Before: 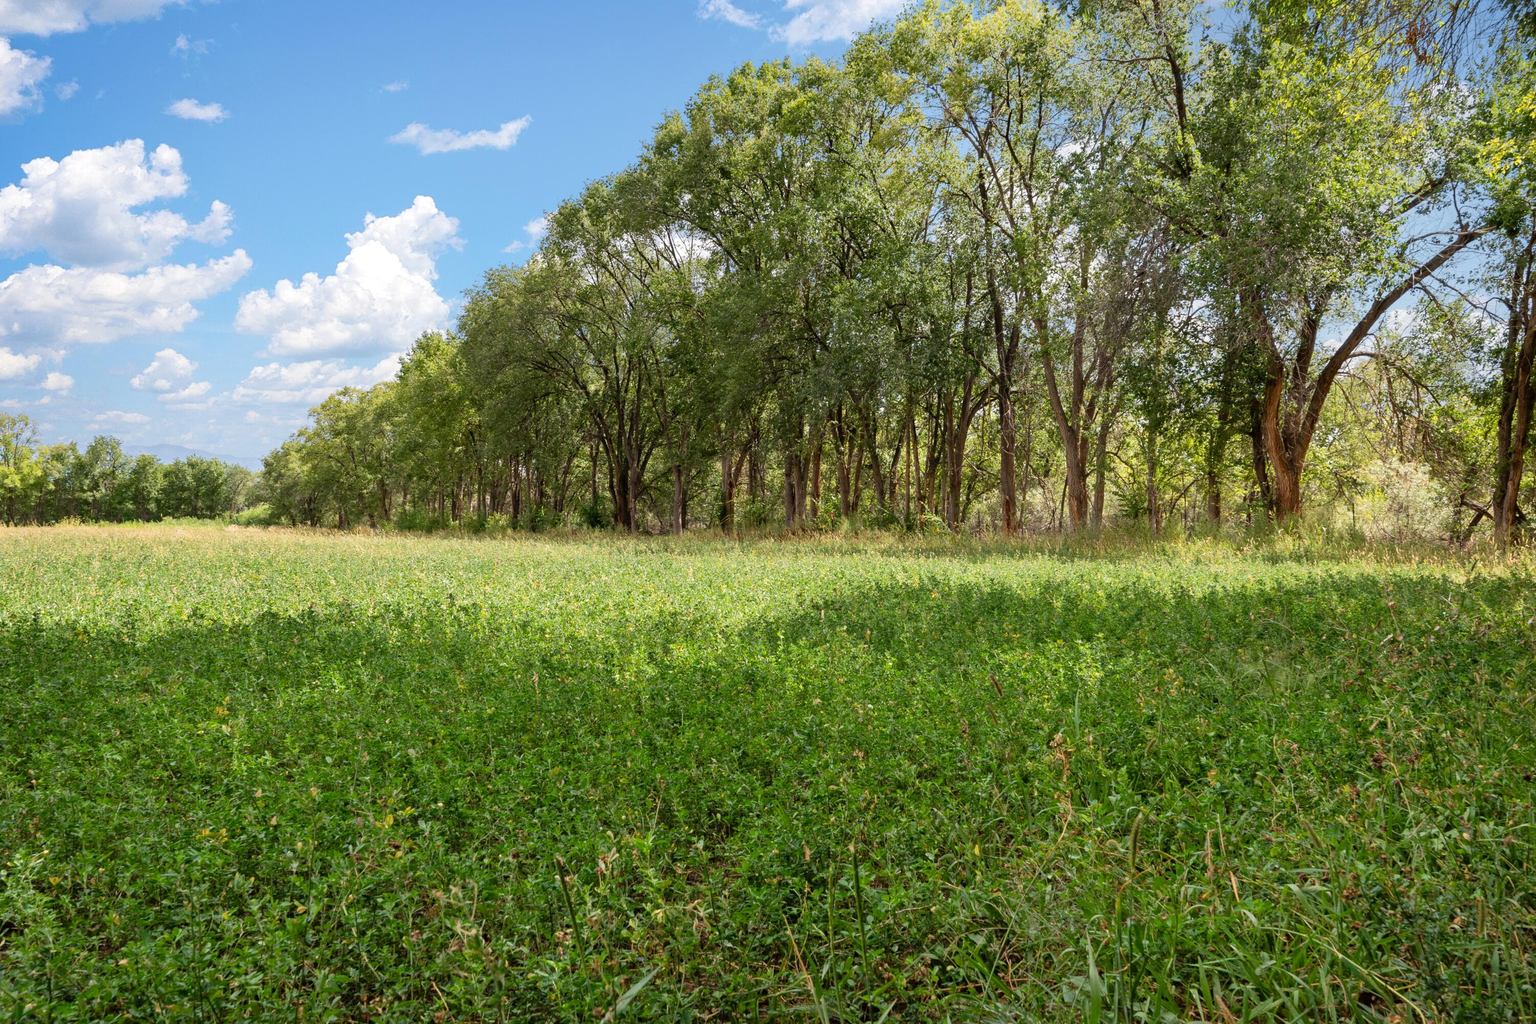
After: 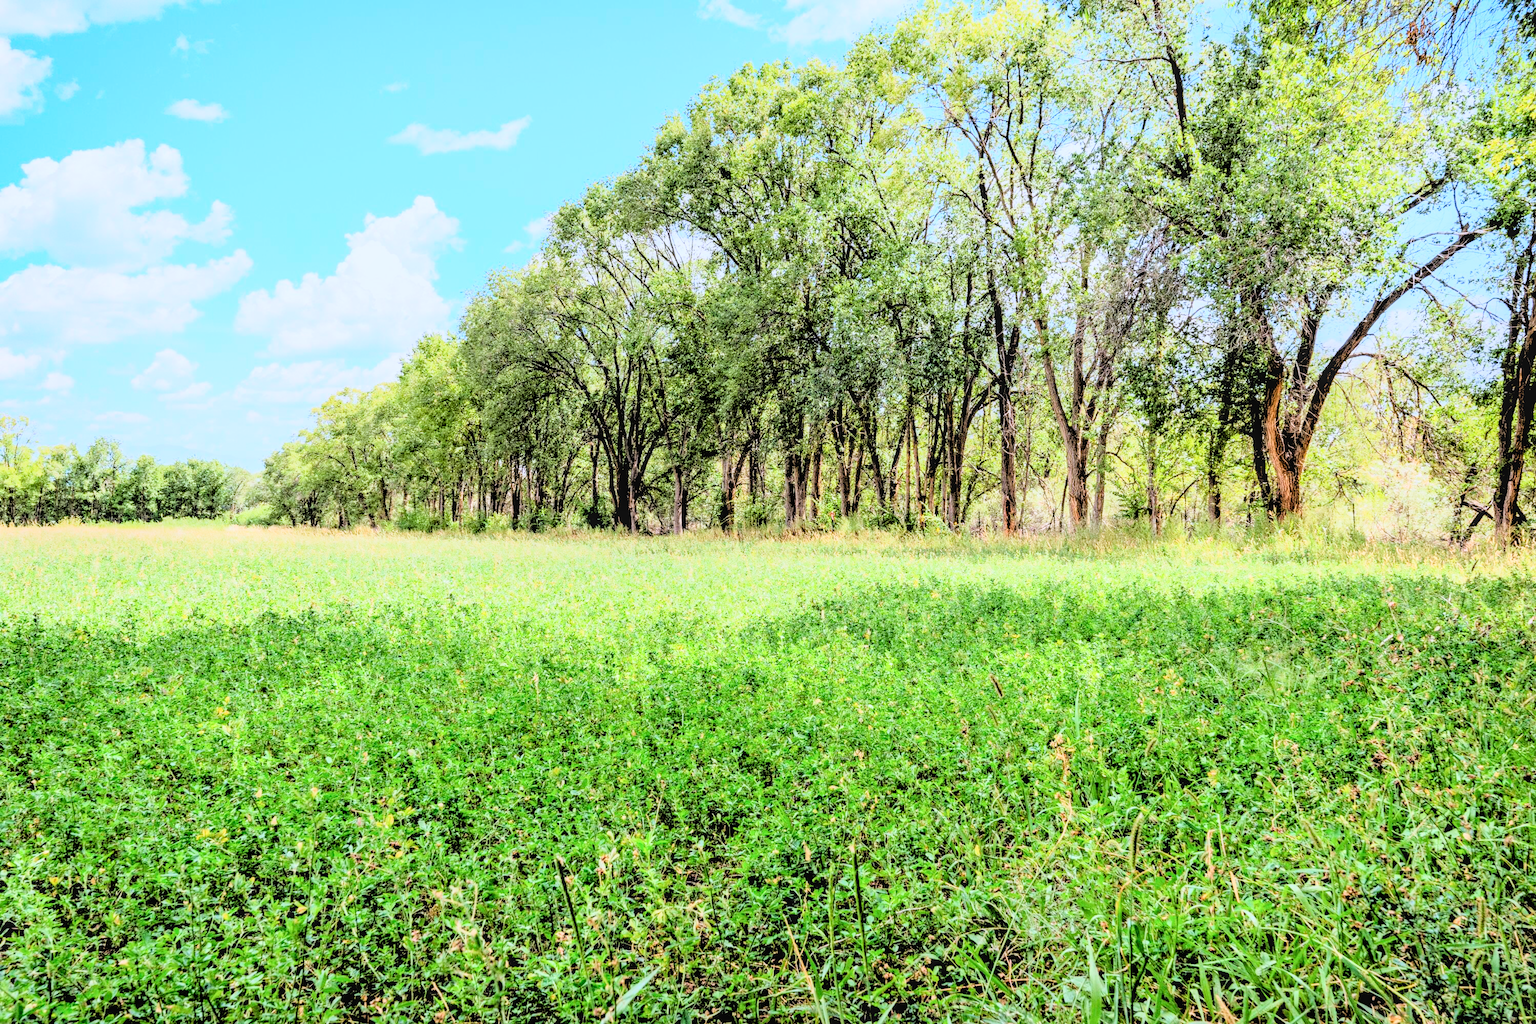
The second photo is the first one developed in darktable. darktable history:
rgb levels: levels [[0.027, 0.429, 0.996], [0, 0.5, 1], [0, 0.5, 1]]
tone curve: curves: ch0 [(0, 0.026) (0.155, 0.133) (0.272, 0.34) (0.434, 0.625) (0.676, 0.871) (0.994, 0.955)], color space Lab, linked channels, preserve colors none
local contrast: detail 130%
color calibration: illuminant as shot in camera, x 0.37, y 0.382, temperature 4313.32 K
